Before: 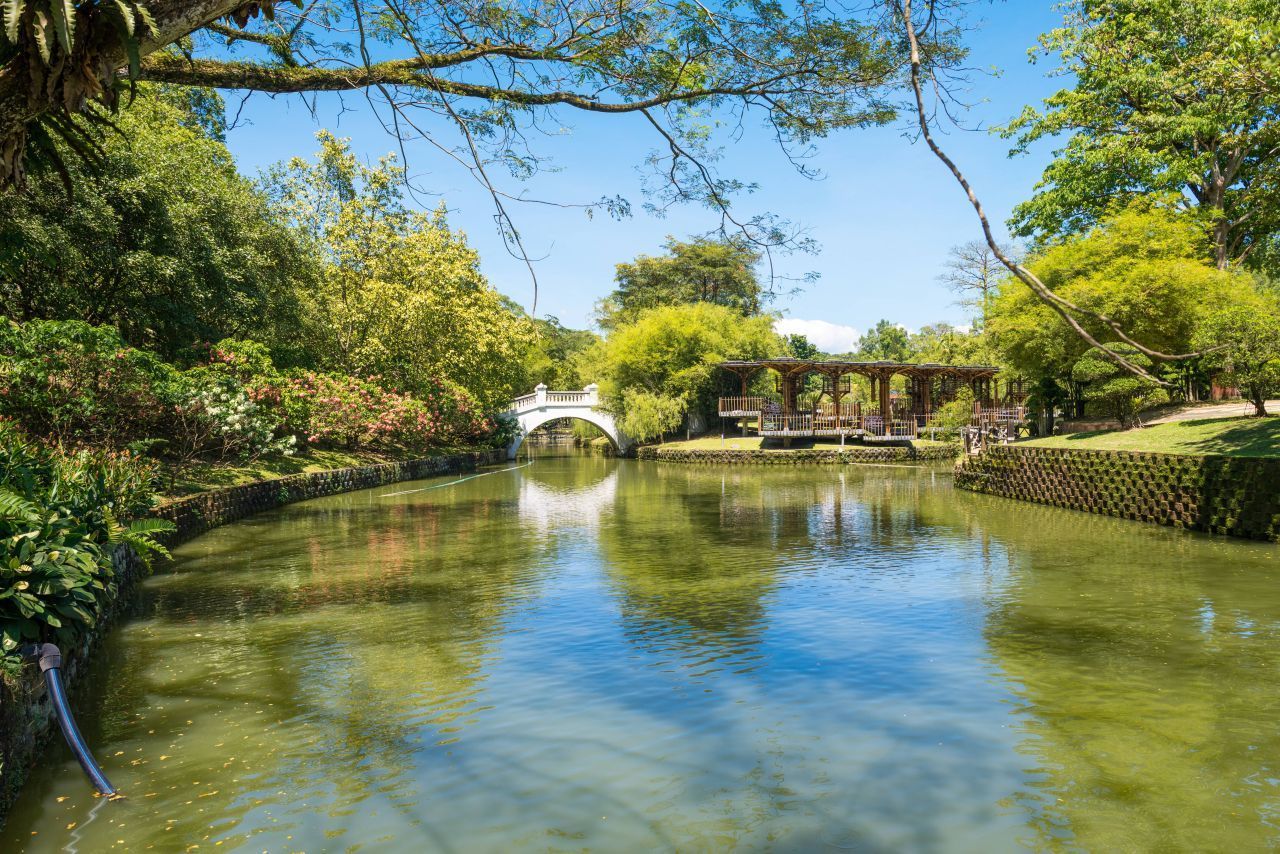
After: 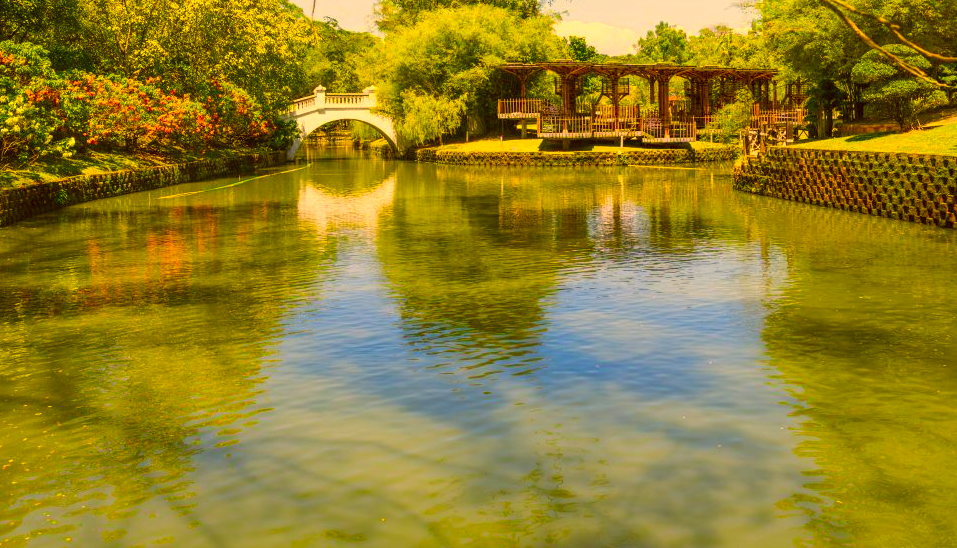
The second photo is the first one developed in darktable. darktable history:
color correction: highlights a* 11.15, highlights b* 30.49, shadows a* 2.59, shadows b* 17.44, saturation 1.74
crop and rotate: left 17.273%, top 34.911%, right 7.904%, bottom 0.865%
